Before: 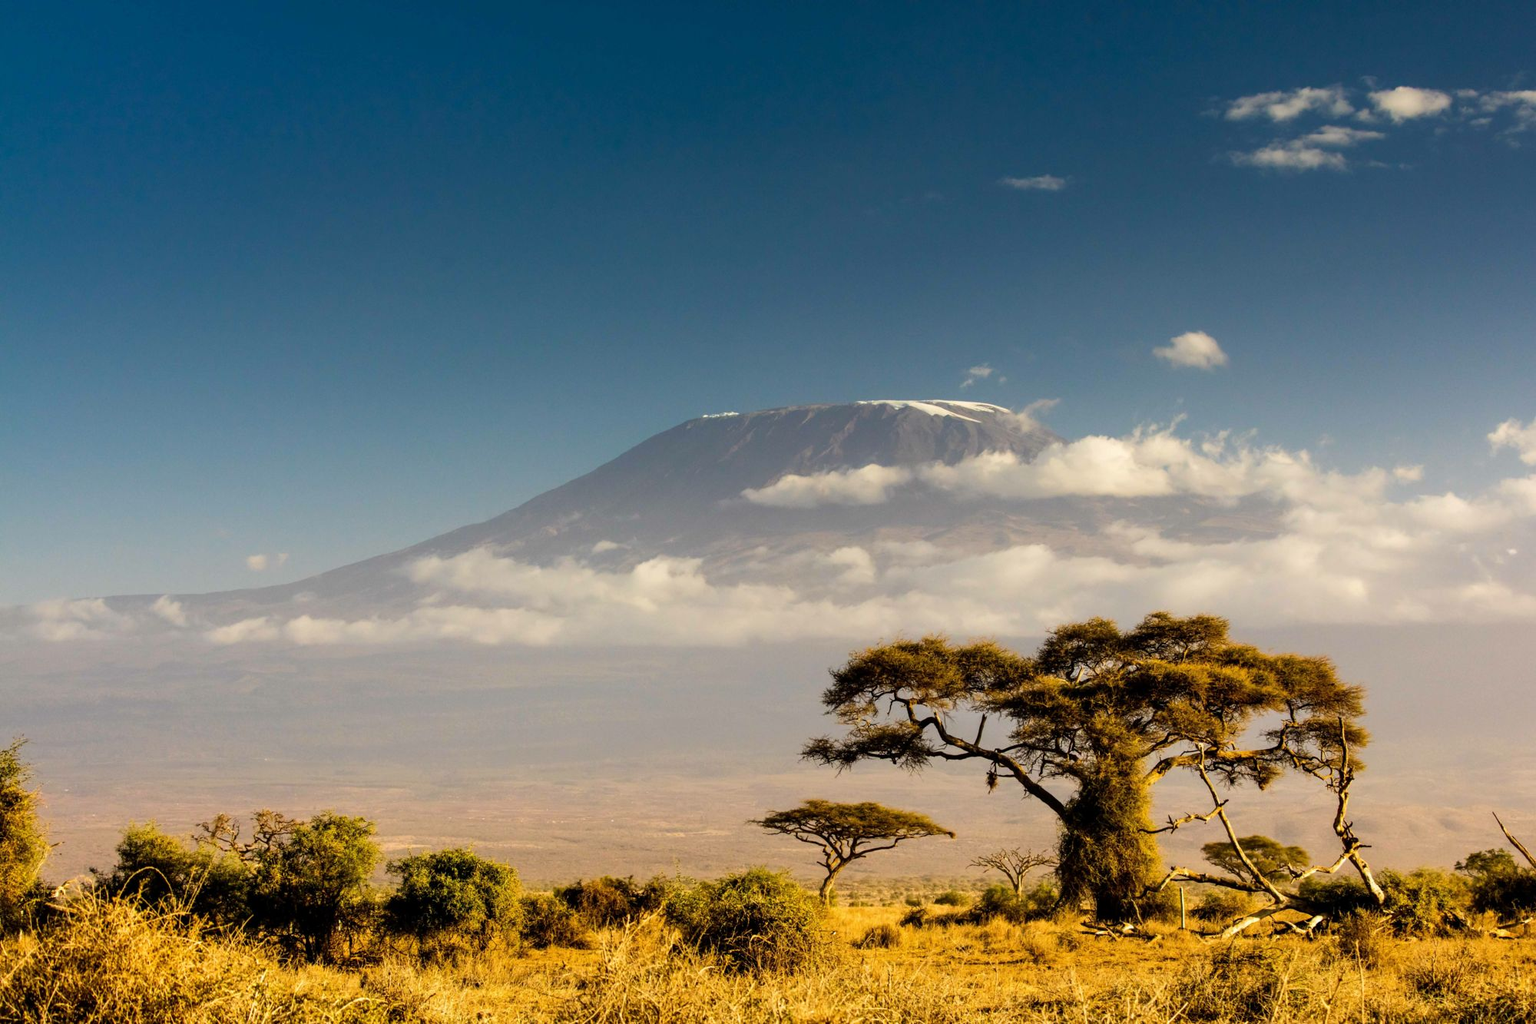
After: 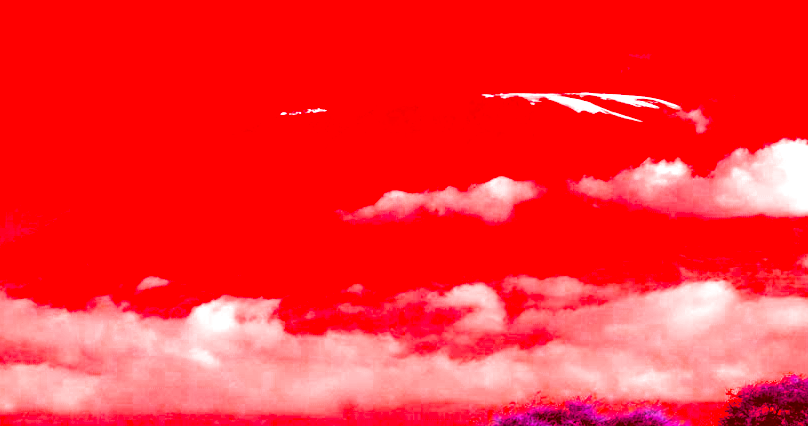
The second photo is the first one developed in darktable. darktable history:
split-toning: shadows › hue 316.8°, shadows › saturation 0.47, highlights › hue 201.6°, highlights › saturation 0, balance -41.97, compress 28.01%
color correction: highlights a* -39.68, highlights b* -40, shadows a* -40, shadows b* -40, saturation -3
crop: left 31.751%, top 32.172%, right 27.8%, bottom 35.83%
